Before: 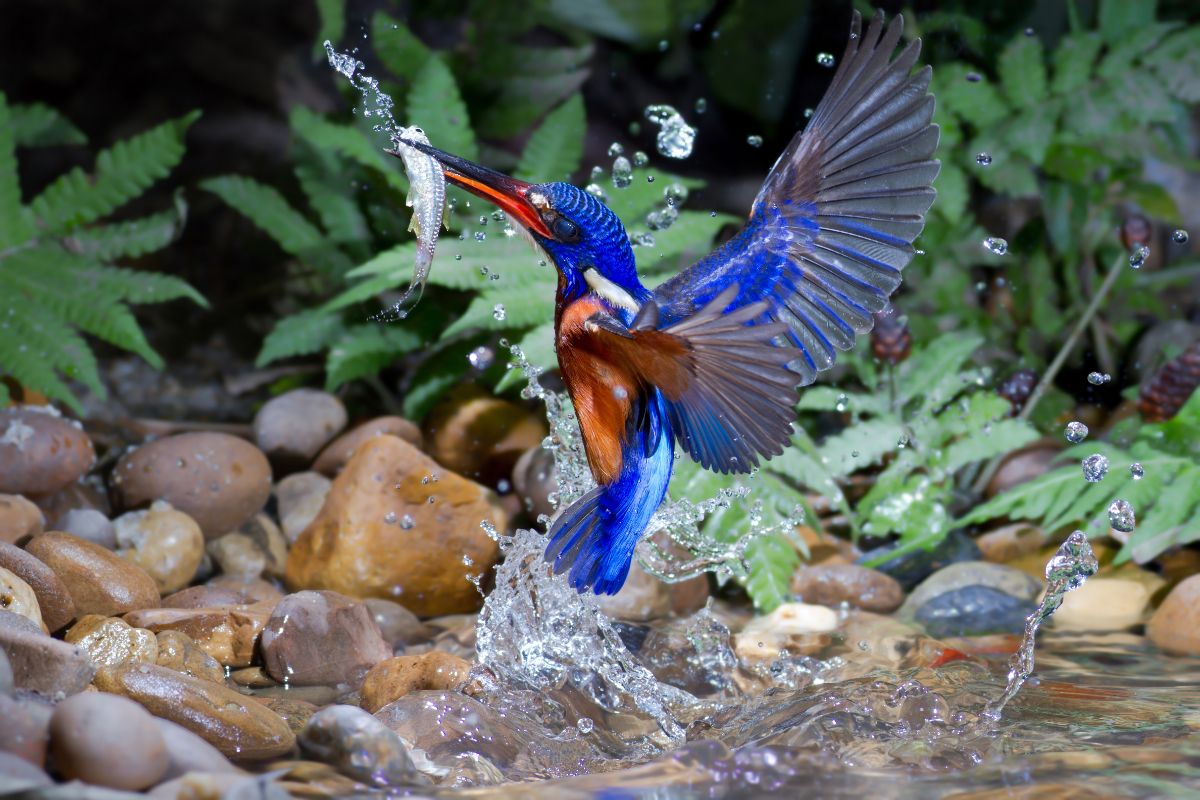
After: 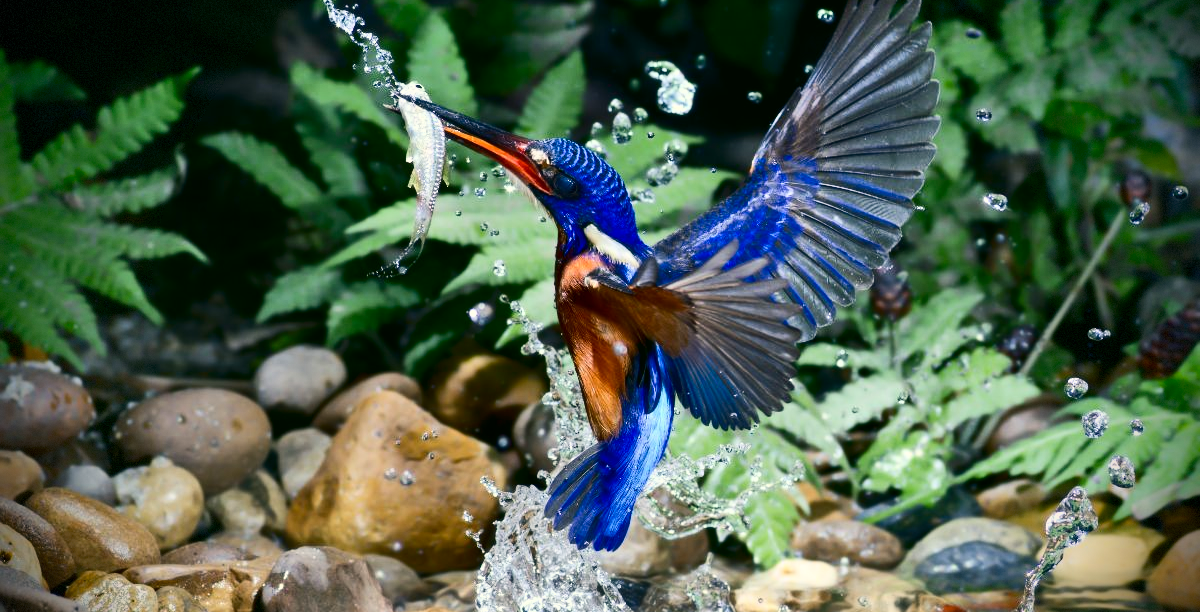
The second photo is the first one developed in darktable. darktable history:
vignetting: fall-off start 74.84%, brightness -0.983, saturation 0.498, width/height ratio 1.089, dithering 8-bit output
crop: top 5.581%, bottom 17.889%
contrast brightness saturation: contrast 0.281
shadows and highlights: shadows color adjustment 97.67%, low approximation 0.01, soften with gaussian
color correction: highlights a* -0.344, highlights b* 9.34, shadows a* -8.74, shadows b* 1.58
